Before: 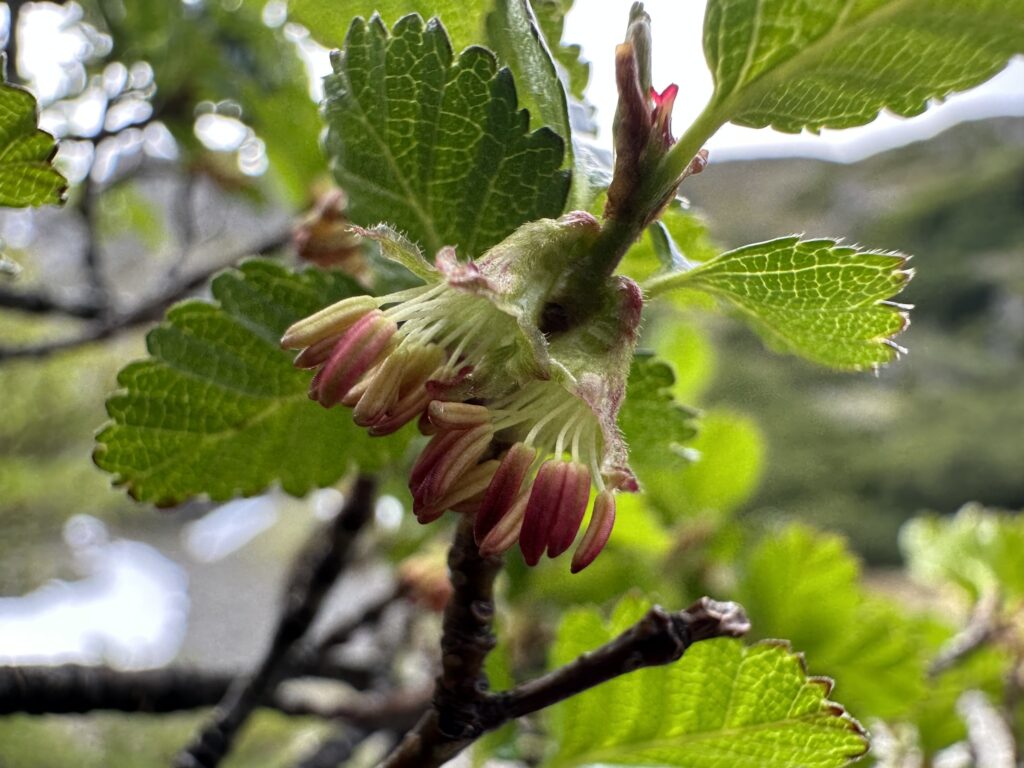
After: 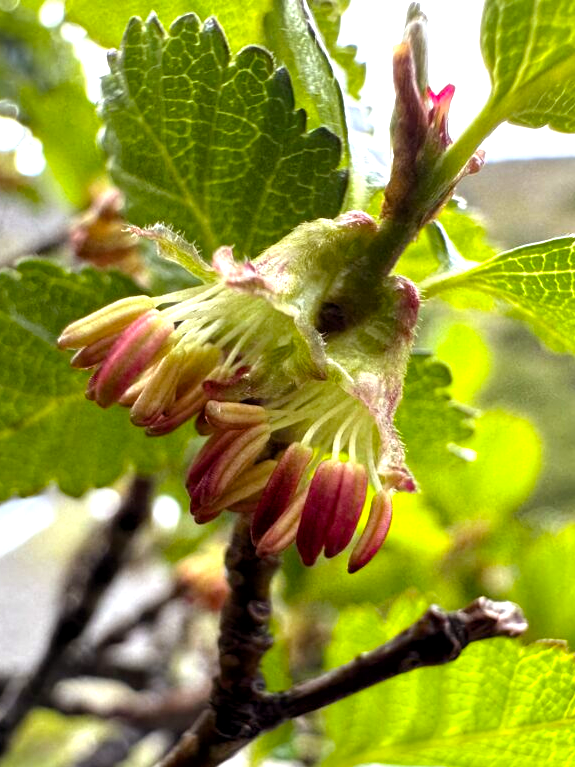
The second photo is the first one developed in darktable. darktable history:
crop: left 21.872%, right 21.969%, bottom 0.013%
color balance rgb: power › luminance -3.513%, power › chroma 0.557%, power › hue 42.45°, perceptual saturation grading › global saturation 25.123%, perceptual brilliance grading › global brilliance 2.393%, perceptual brilliance grading › highlights -3.571%
exposure: black level correction 0.001, exposure 0.961 EV, compensate highlight preservation false
